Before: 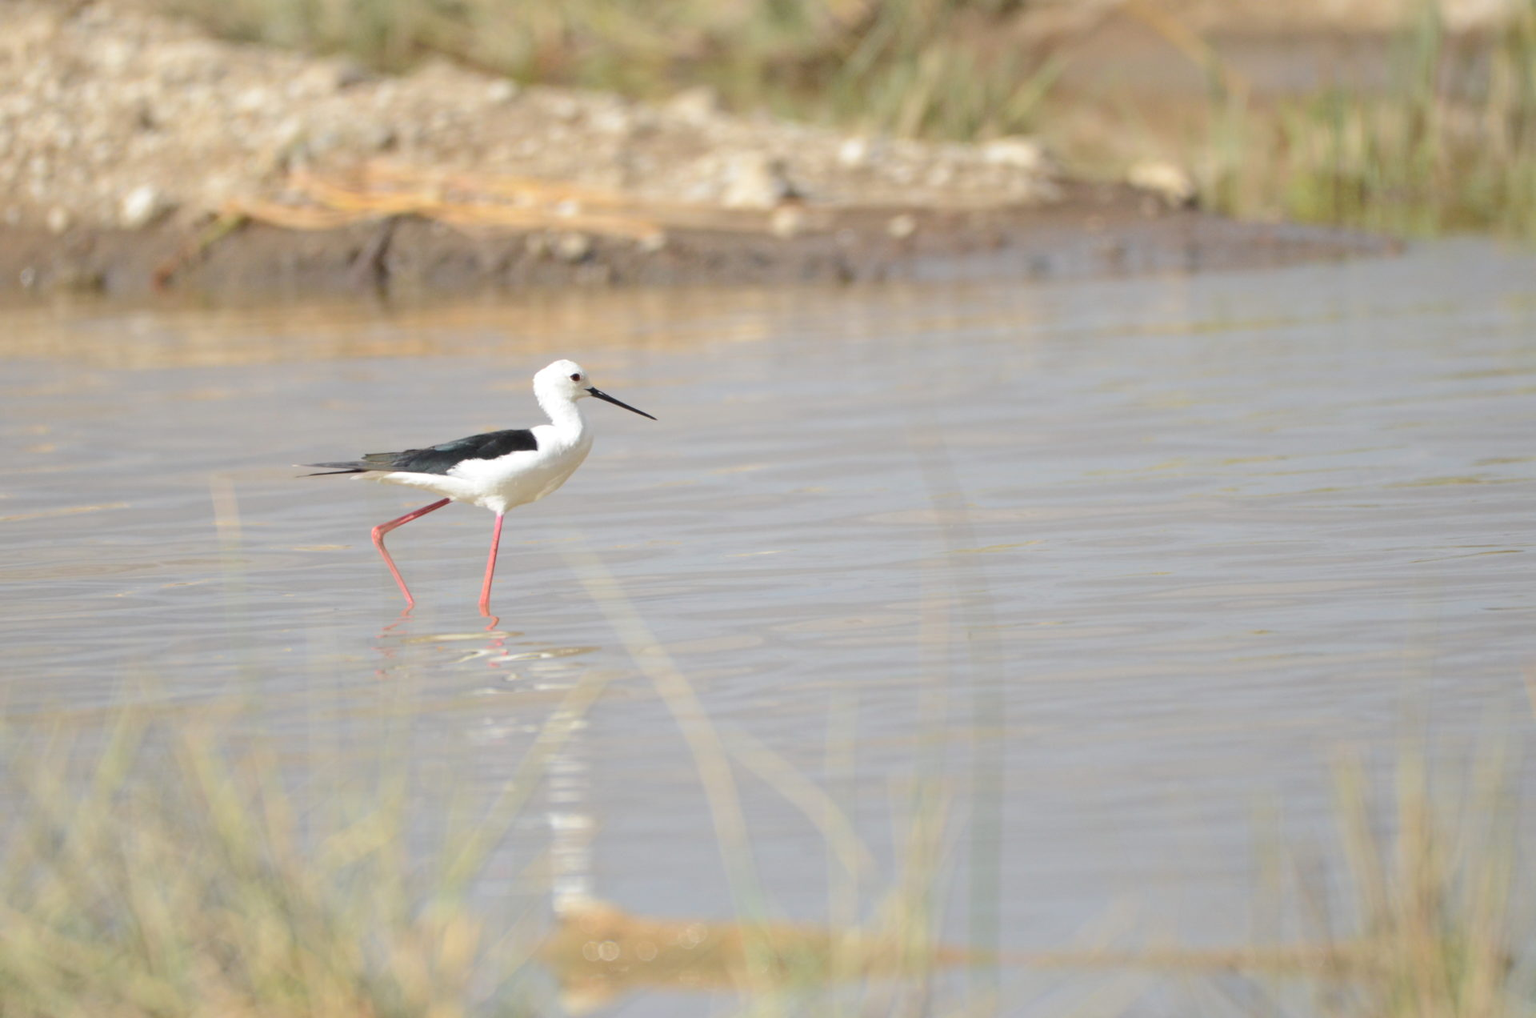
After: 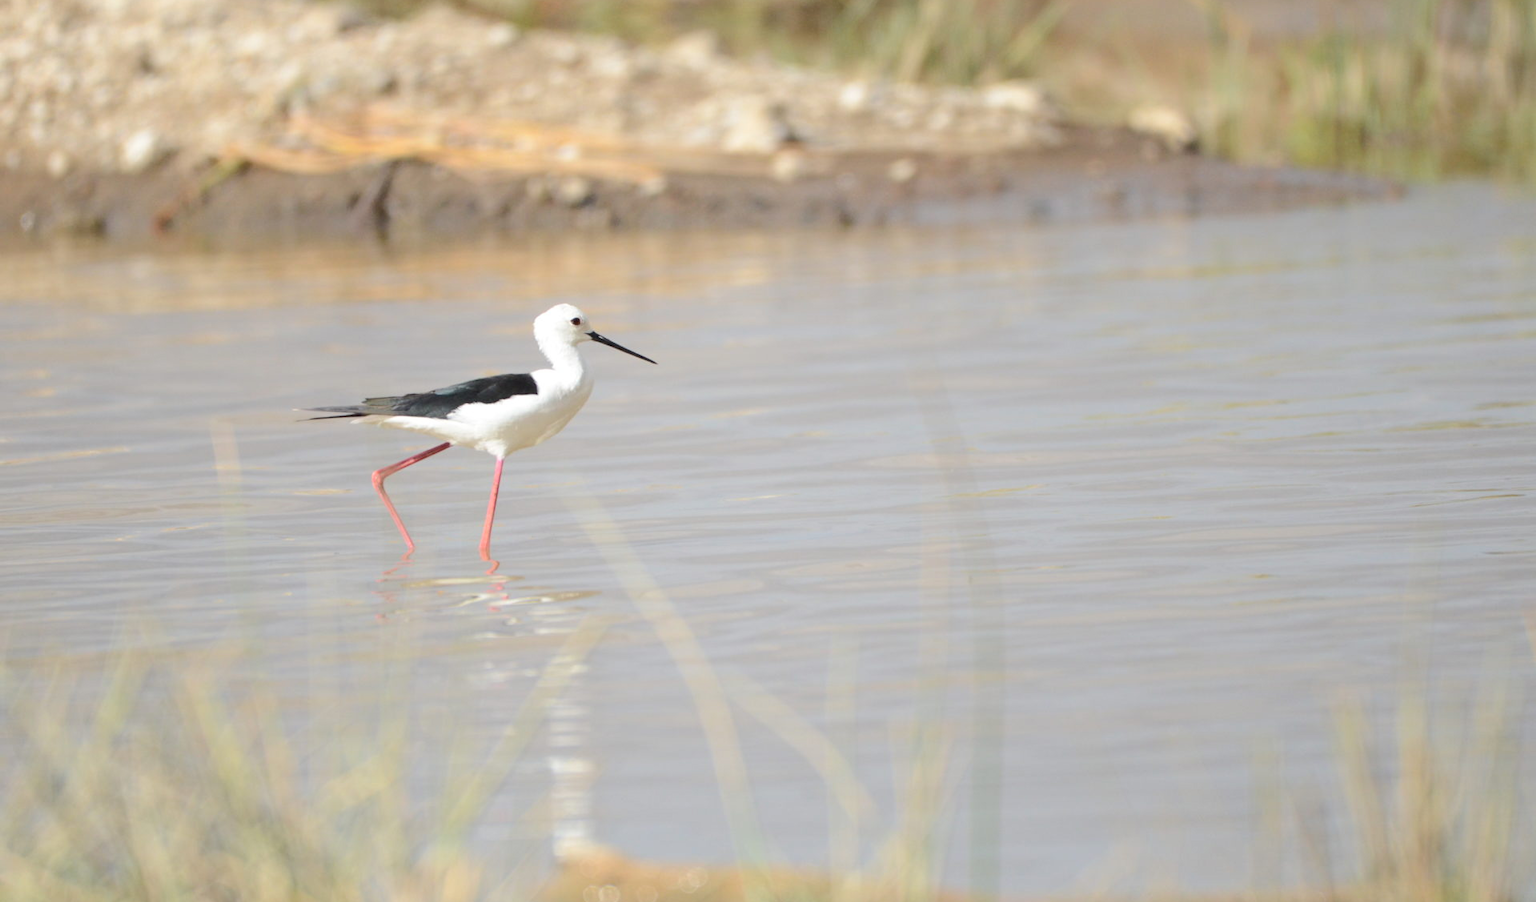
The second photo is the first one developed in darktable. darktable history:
shadows and highlights: shadows -1.47, highlights 38.17
crop and rotate: top 5.533%, bottom 5.77%
